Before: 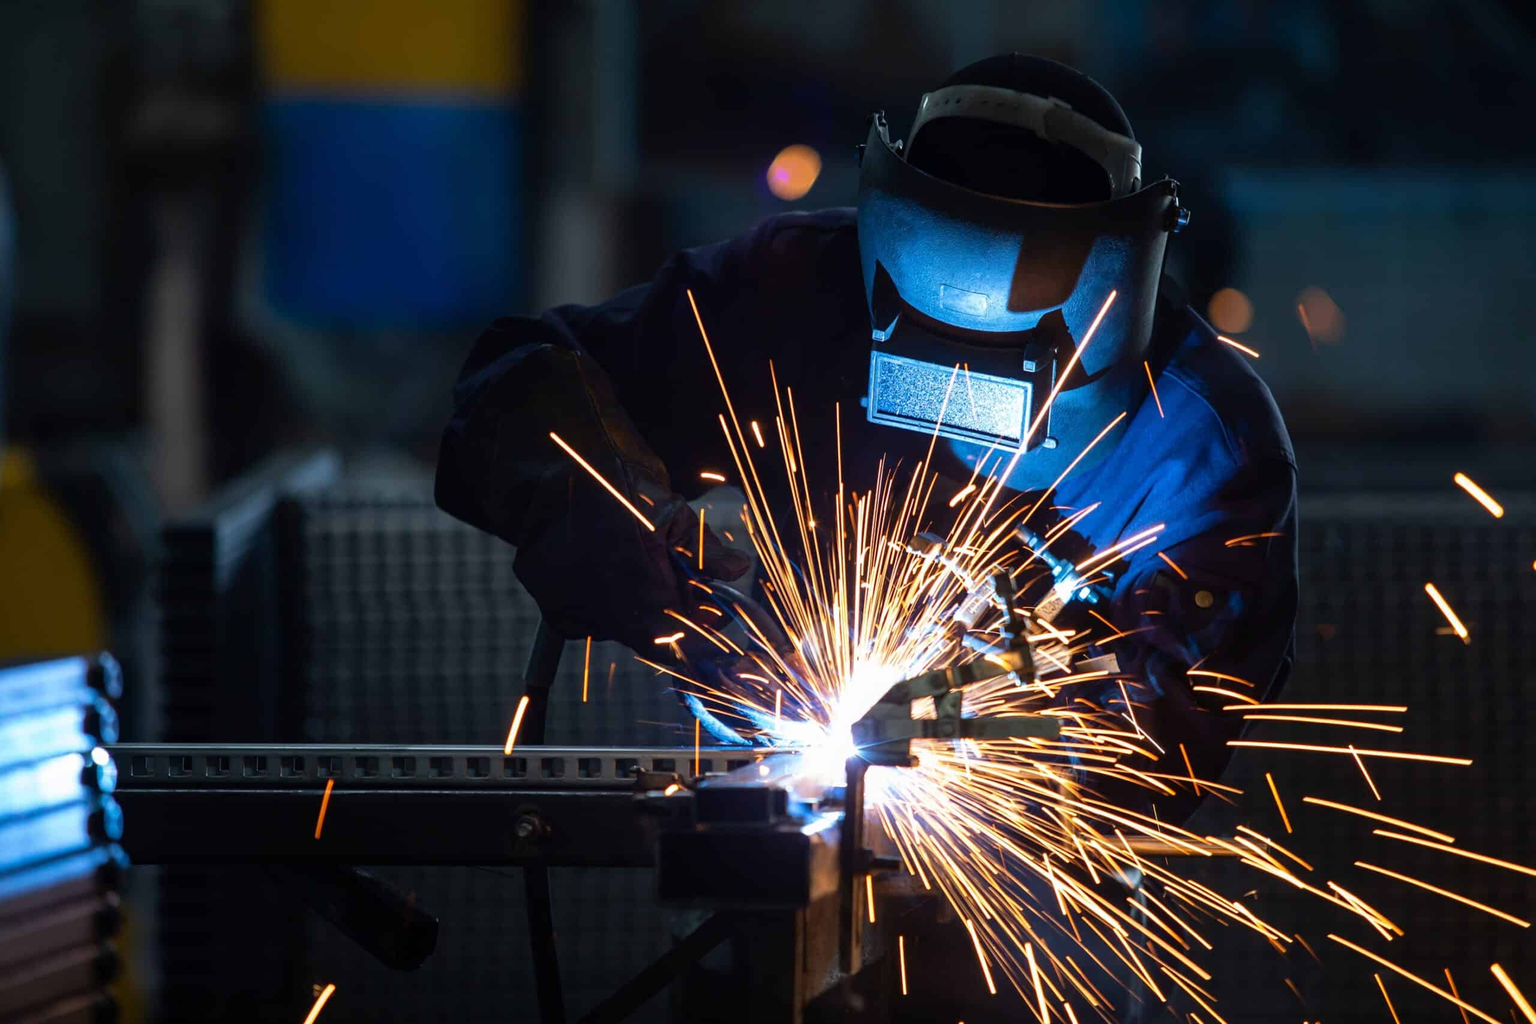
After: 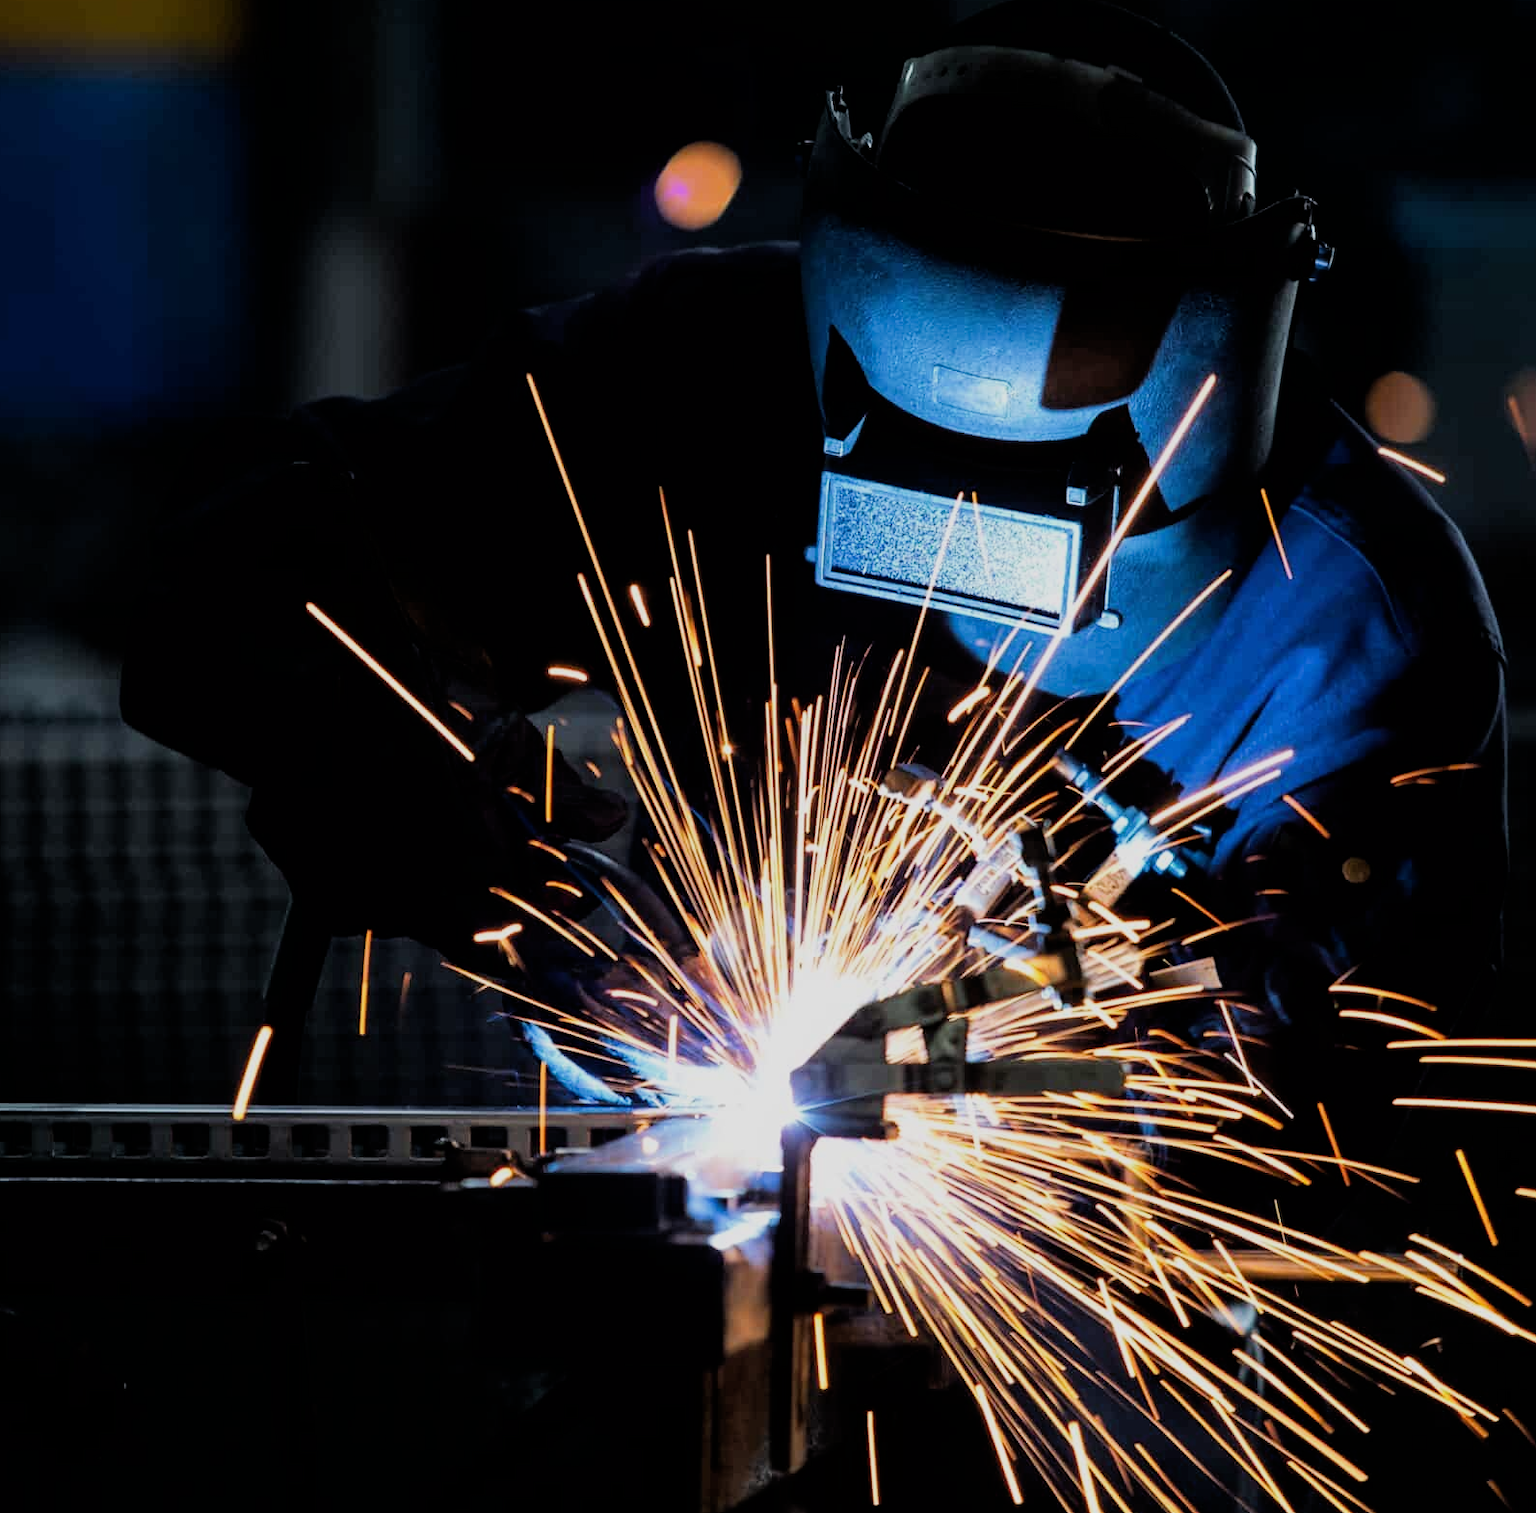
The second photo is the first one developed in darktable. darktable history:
crop and rotate: left 23.399%, top 5.628%, right 14.319%, bottom 2.285%
filmic rgb: black relative exposure -5.08 EV, white relative exposure 3.99 EV, threshold 2.96 EV, hardness 2.88, contrast 1.19, highlights saturation mix -29.67%, iterations of high-quality reconstruction 0, enable highlight reconstruction true
